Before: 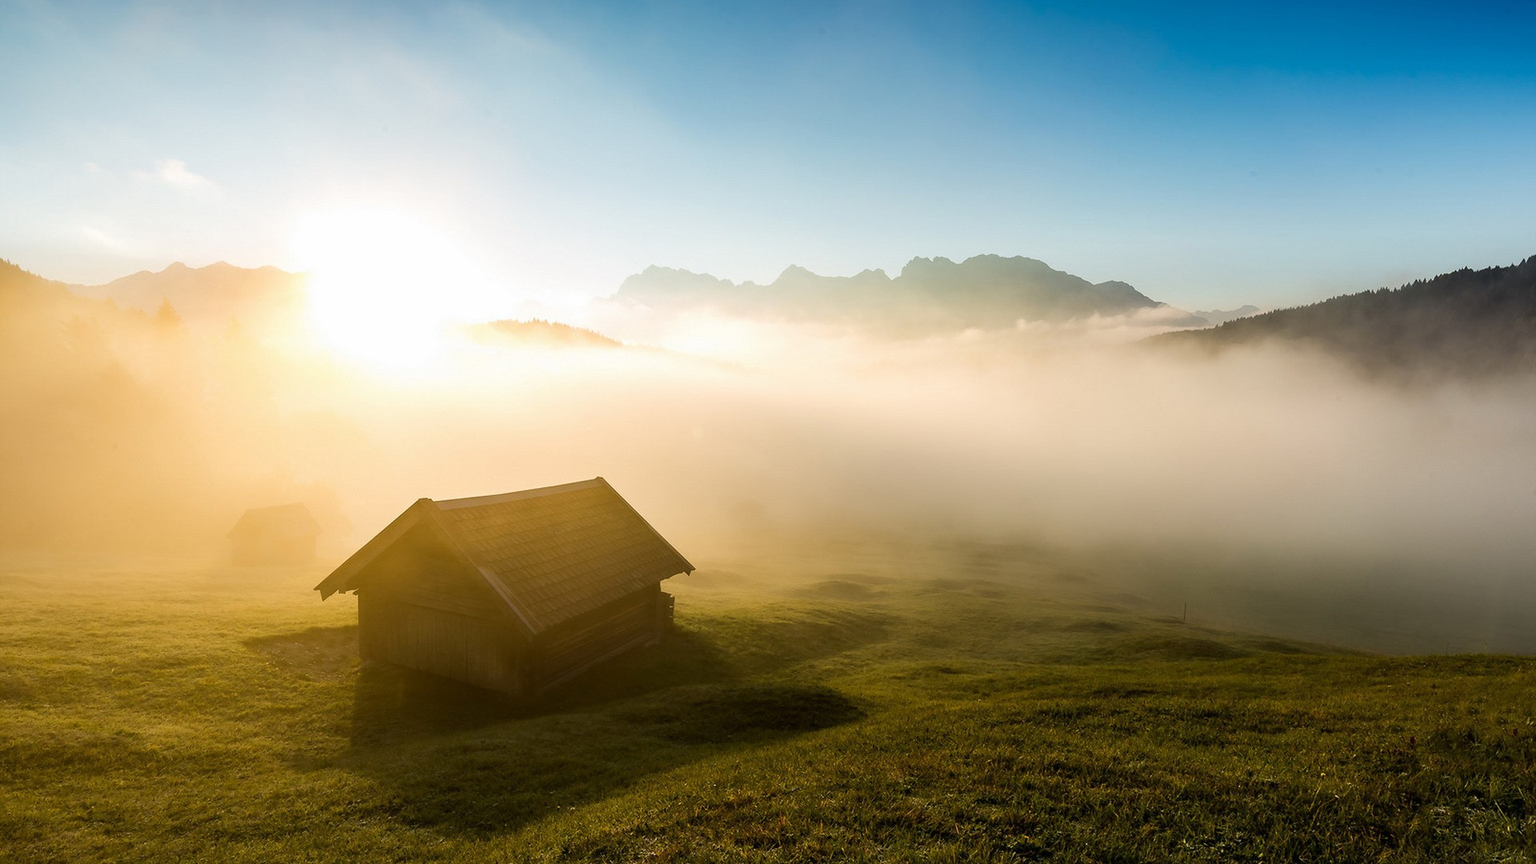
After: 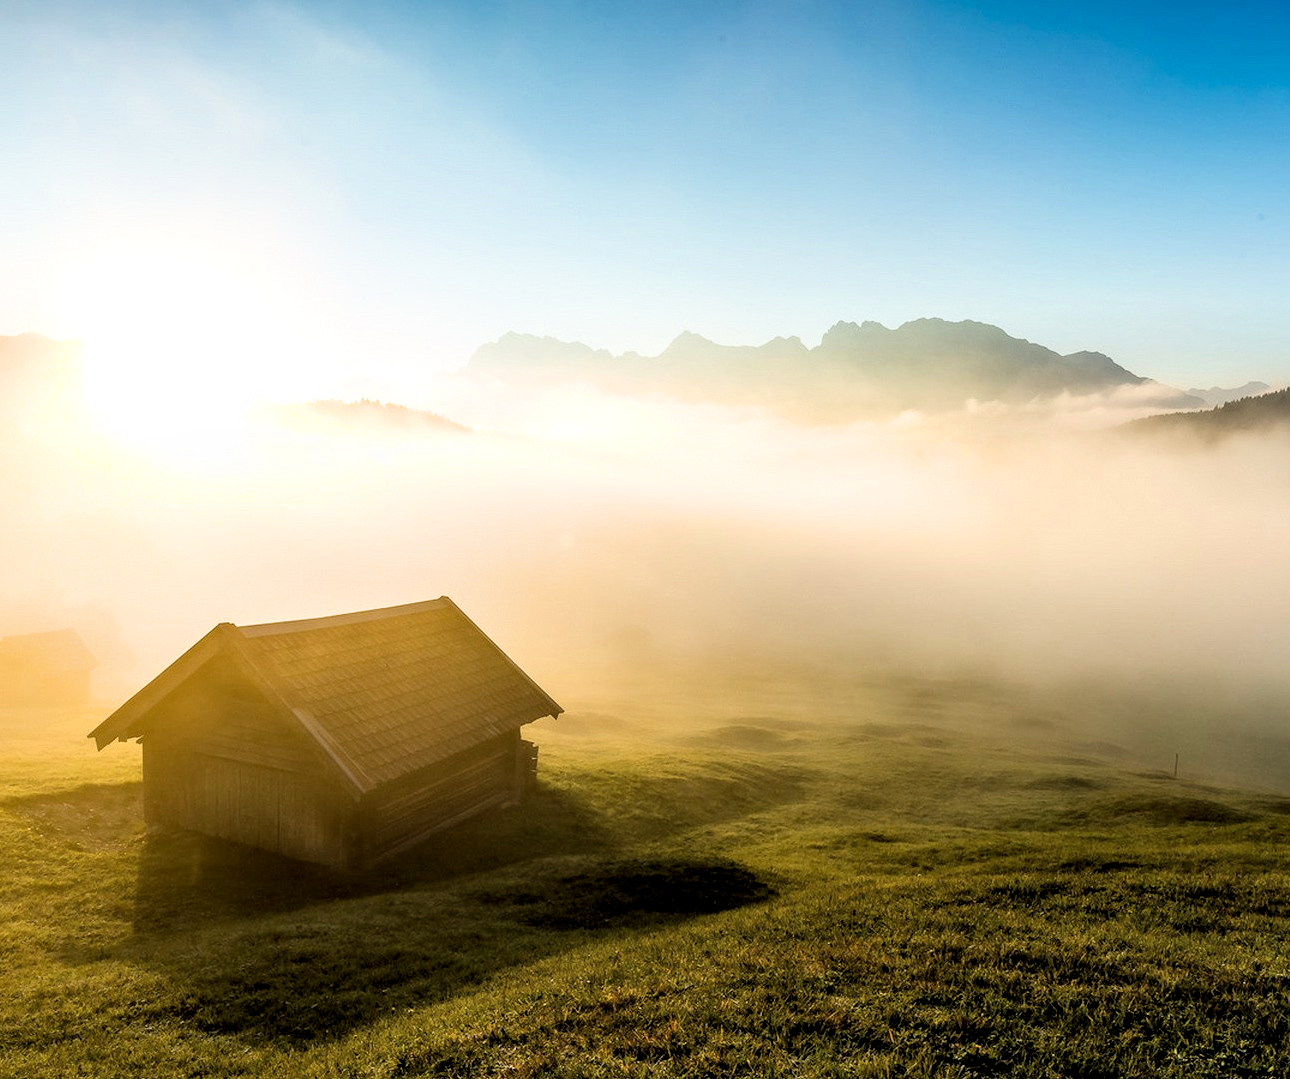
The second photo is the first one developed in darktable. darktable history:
crop and rotate: left 15.897%, right 16.897%
filmic rgb: black relative exposure -5.76 EV, white relative exposure 3.4 EV, hardness 3.67, color science v6 (2022)
exposure: exposure 0.6 EV, compensate highlight preservation false
local contrast: detail 130%
